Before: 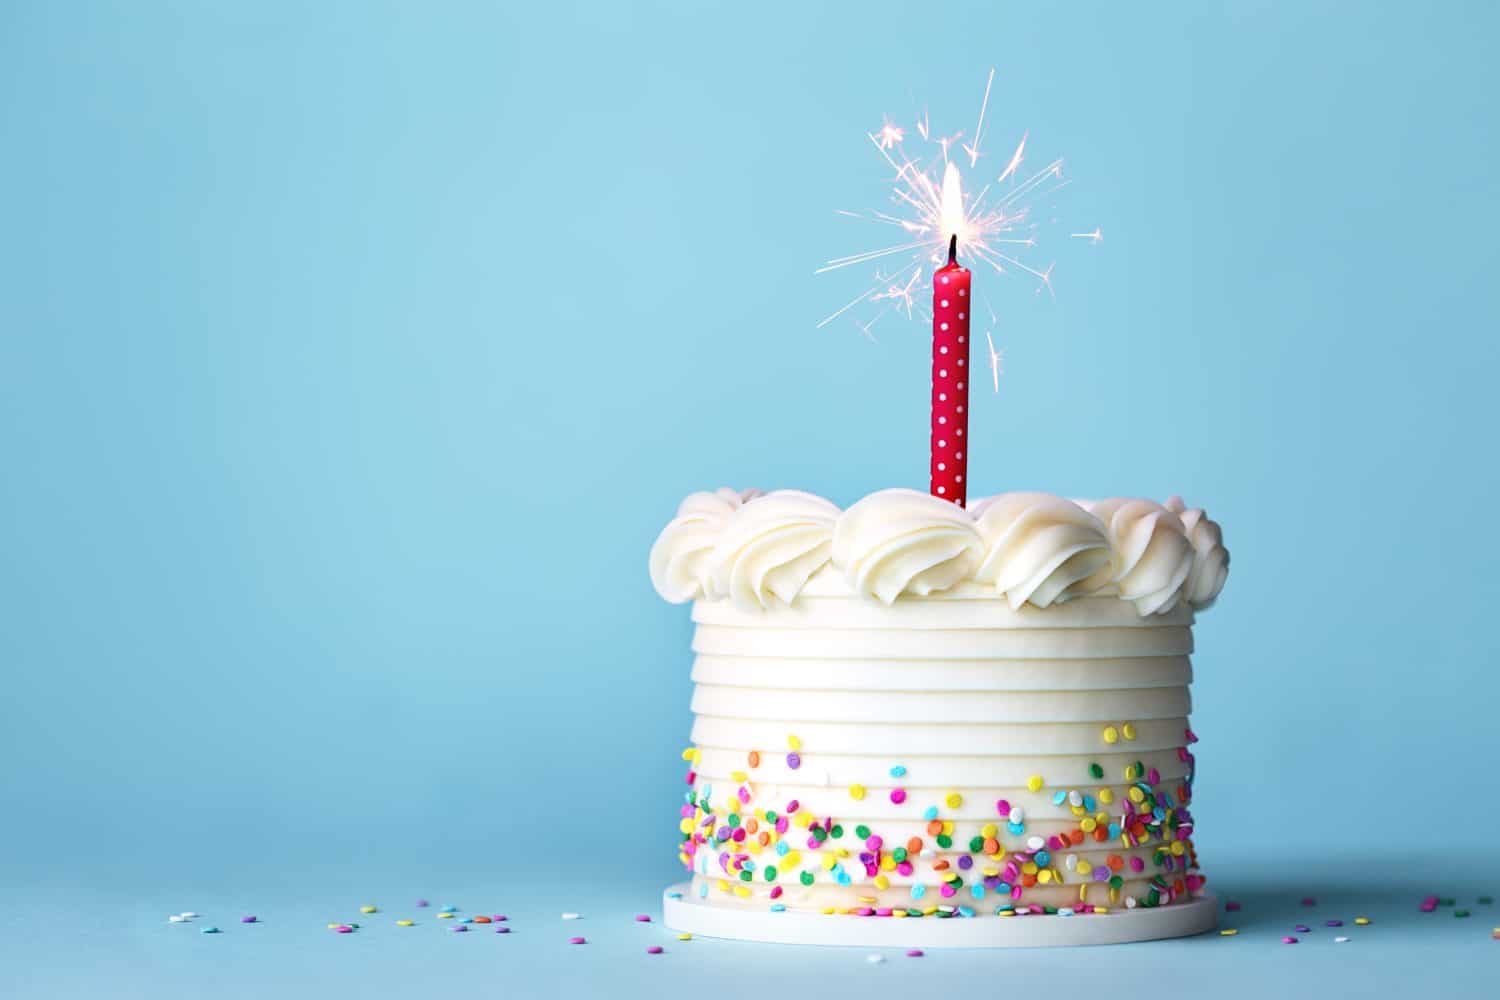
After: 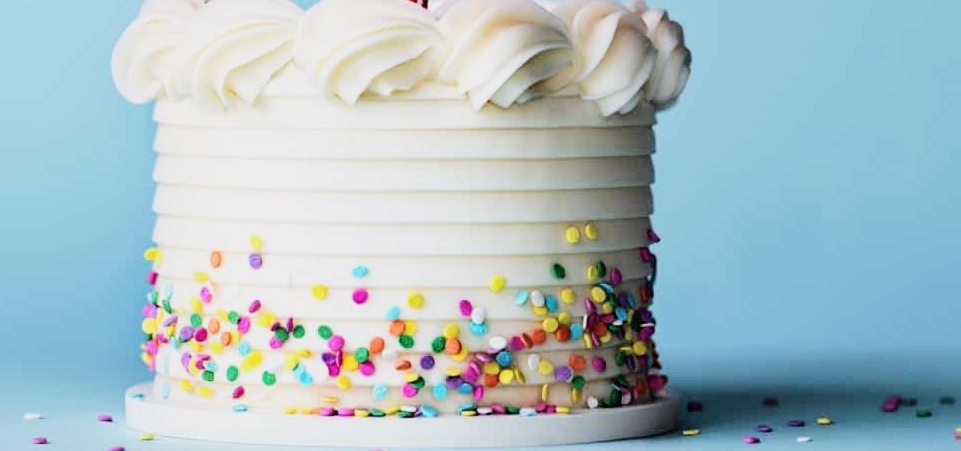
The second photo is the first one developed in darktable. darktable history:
tone equalizer: edges refinement/feathering 500, mask exposure compensation -1.57 EV, preserve details no
crop and rotate: left 35.867%, top 50.021%, bottom 4.842%
filmic rgb: black relative exposure -5.09 EV, white relative exposure 3.51 EV, threshold 2.95 EV, hardness 3.17, contrast 1.403, highlights saturation mix -49.22%, enable highlight reconstruction true
